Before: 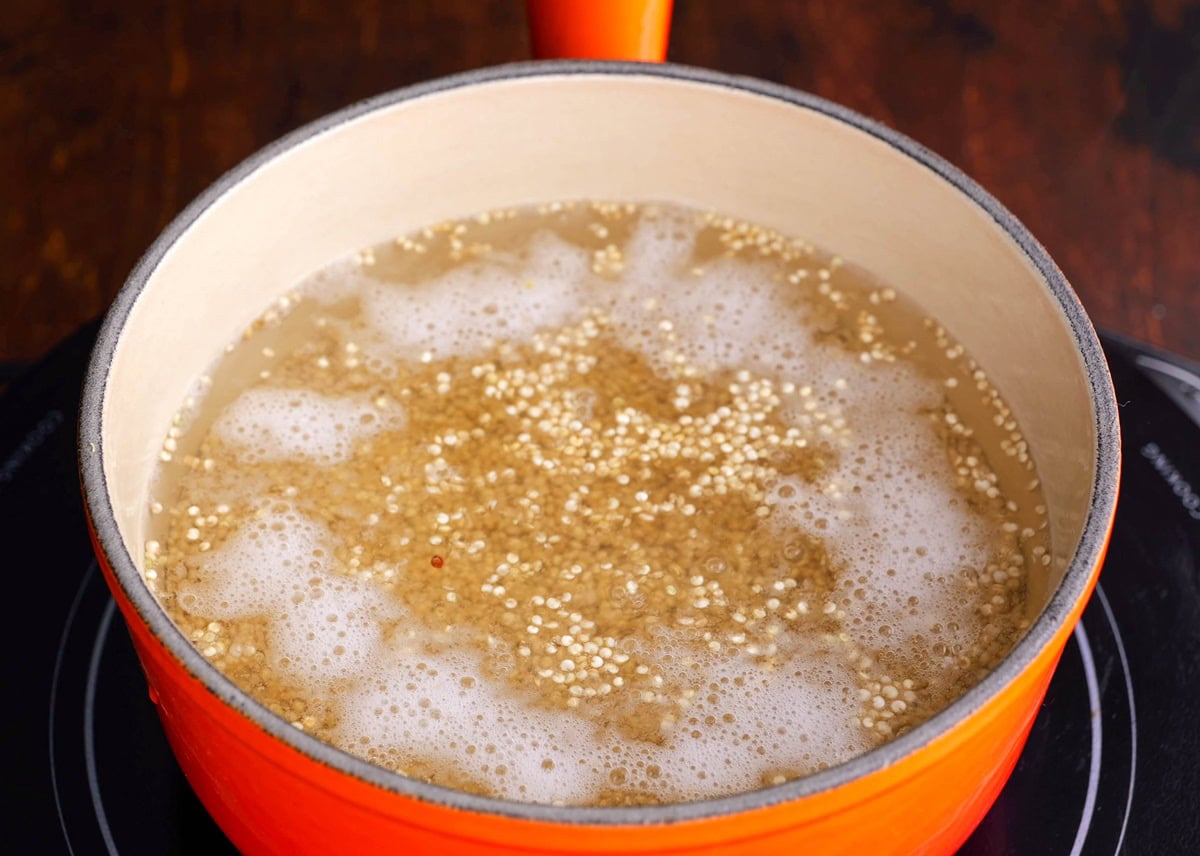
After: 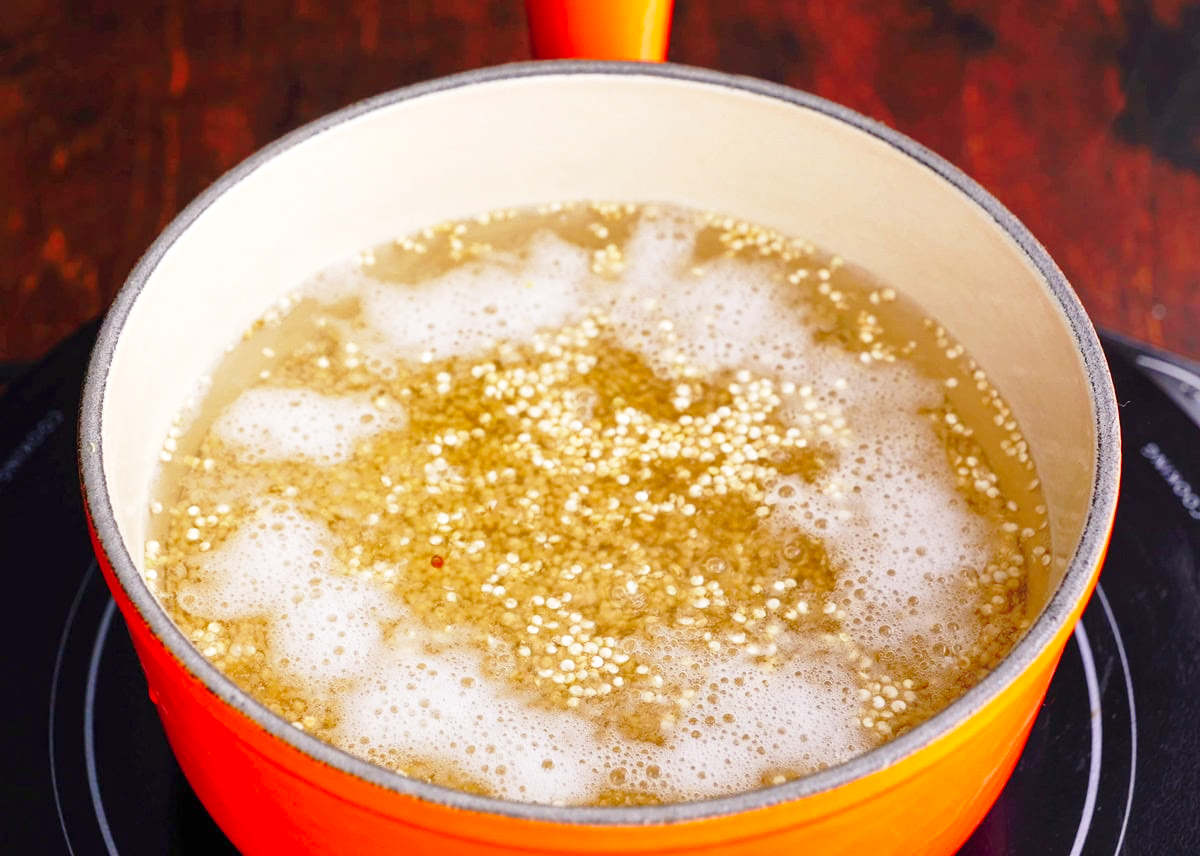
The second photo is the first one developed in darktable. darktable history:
base curve: curves: ch0 [(0, 0) (0.032, 0.037) (0.105, 0.228) (0.435, 0.76) (0.856, 0.983) (1, 1)], preserve colors none
shadows and highlights: on, module defaults
